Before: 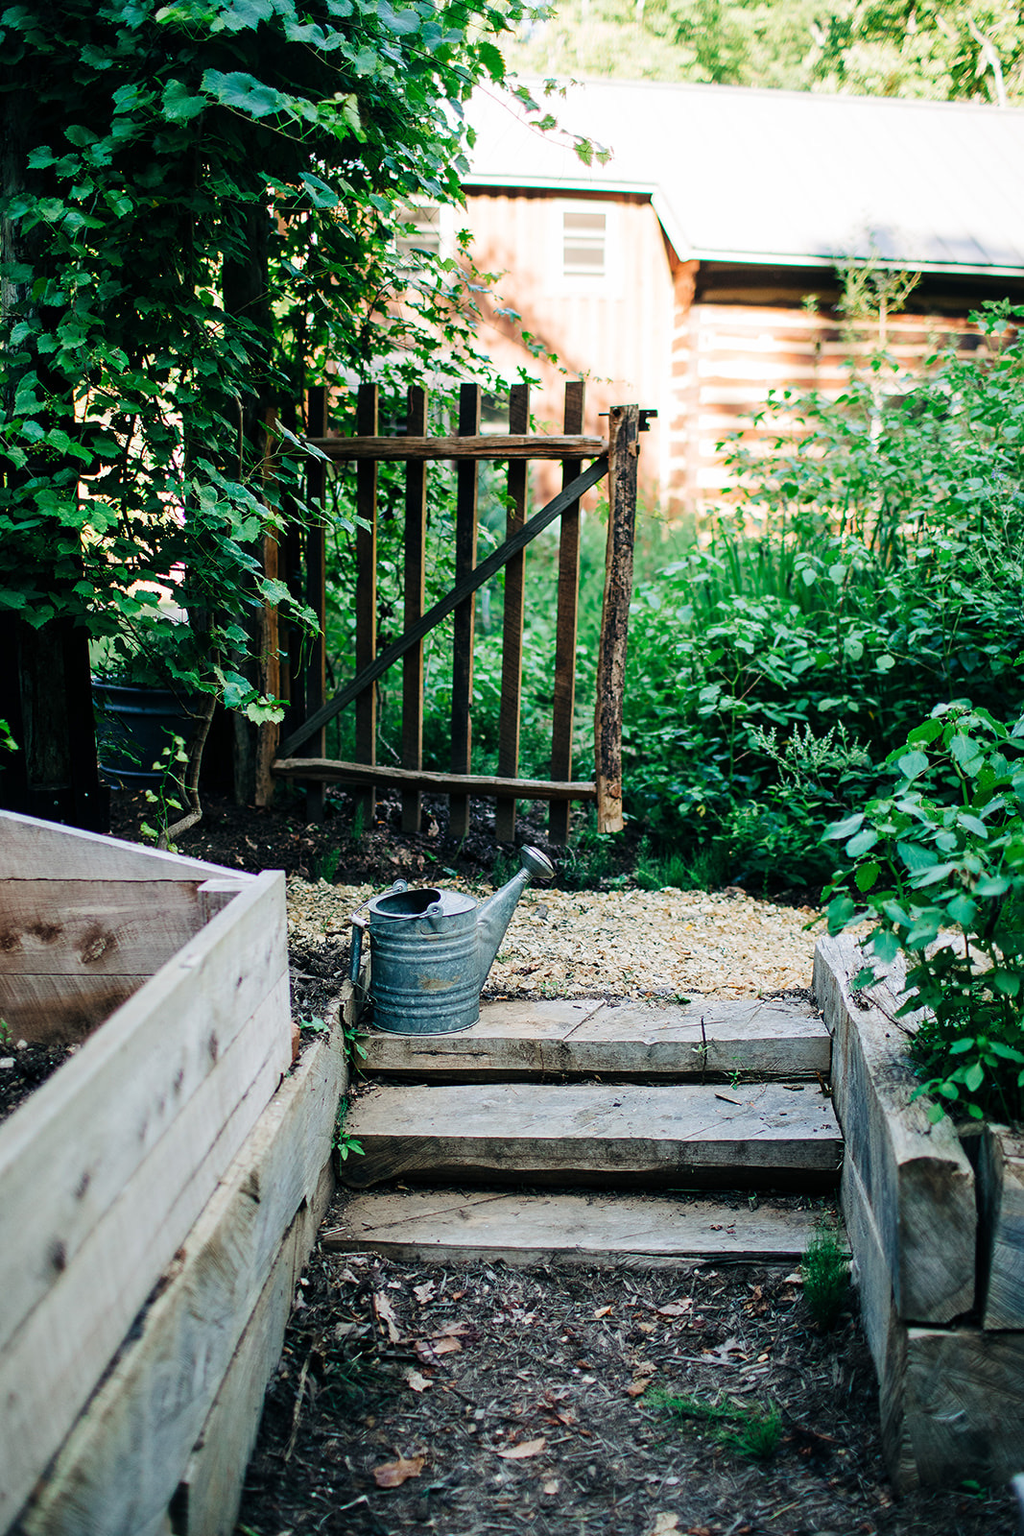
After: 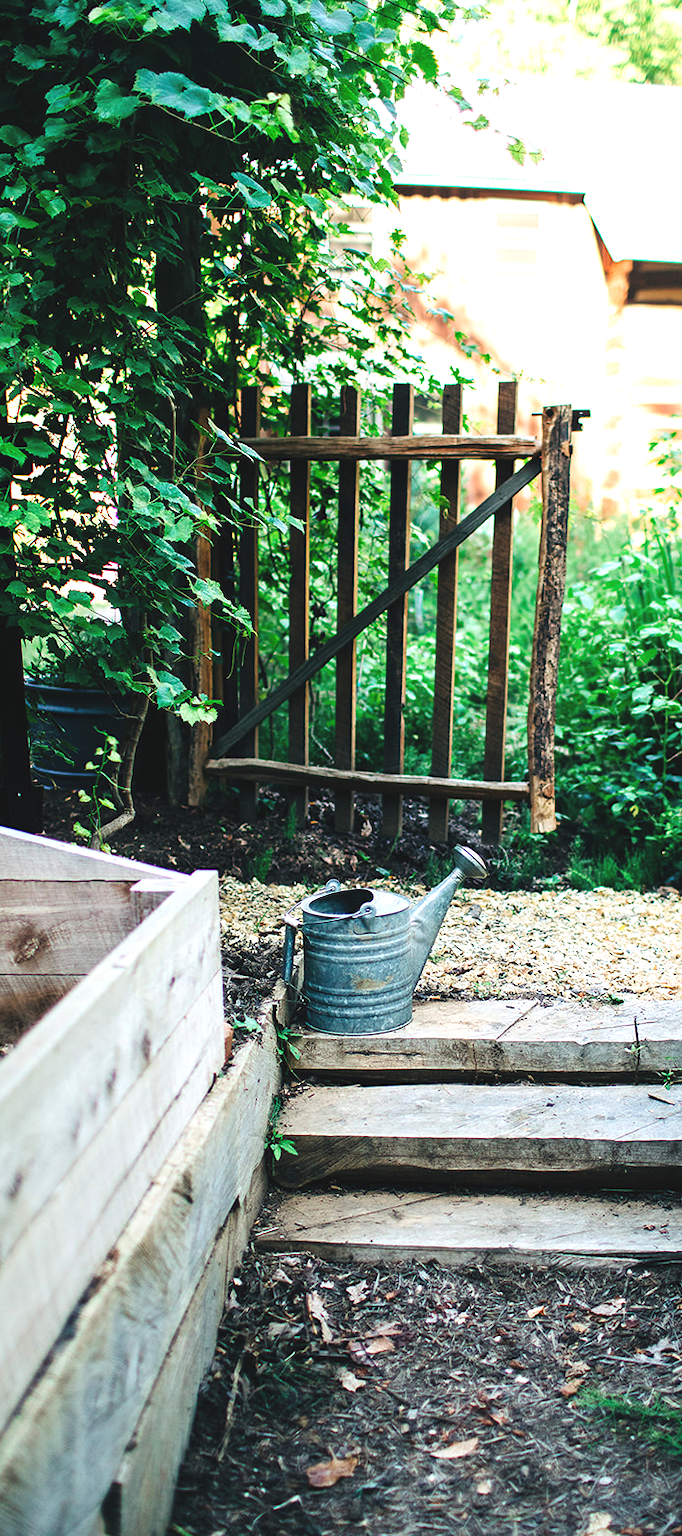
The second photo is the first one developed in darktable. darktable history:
exposure: black level correction -0.005, exposure 0.622 EV, compensate highlight preservation false
tone equalizer: on, module defaults
crop and rotate: left 6.617%, right 26.717%
